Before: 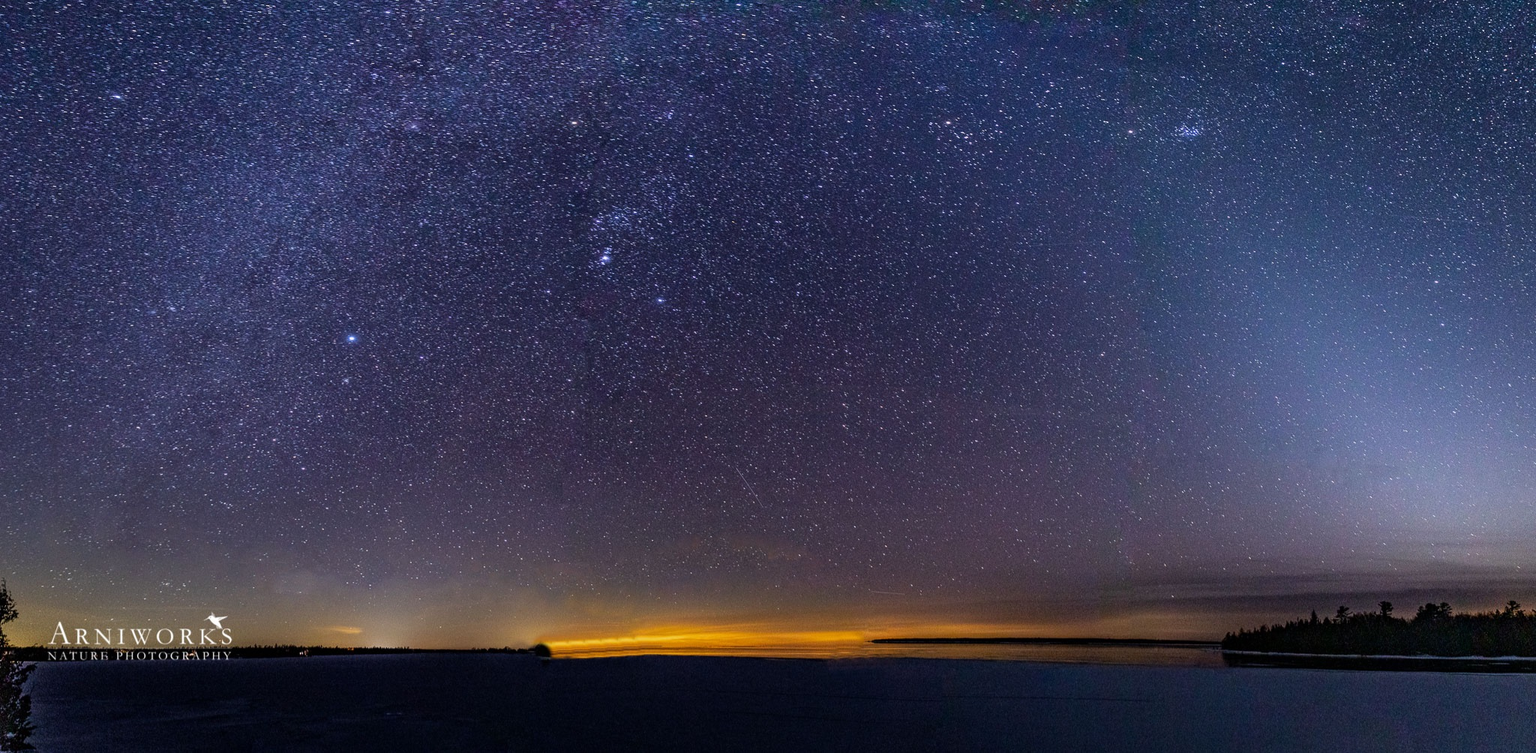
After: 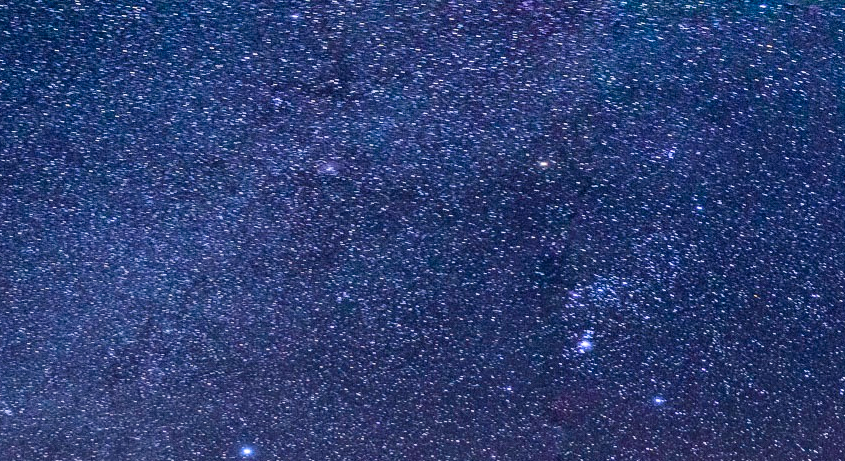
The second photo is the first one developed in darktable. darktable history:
color balance rgb: shadows lift › luminance -7.313%, shadows lift › chroma 2.296%, shadows lift › hue 167.08°, linear chroma grading › global chroma 0.733%, perceptual saturation grading › global saturation 20%, perceptual saturation grading › highlights -48.978%, perceptual saturation grading › shadows 24.107%, perceptual brilliance grading › highlights 5.125%, perceptual brilliance grading › shadows -10.381%
shadows and highlights: white point adjustment 0.162, highlights -69.31, soften with gaussian
crop and rotate: left 10.878%, top 0.088%, right 47.857%, bottom 53.927%
